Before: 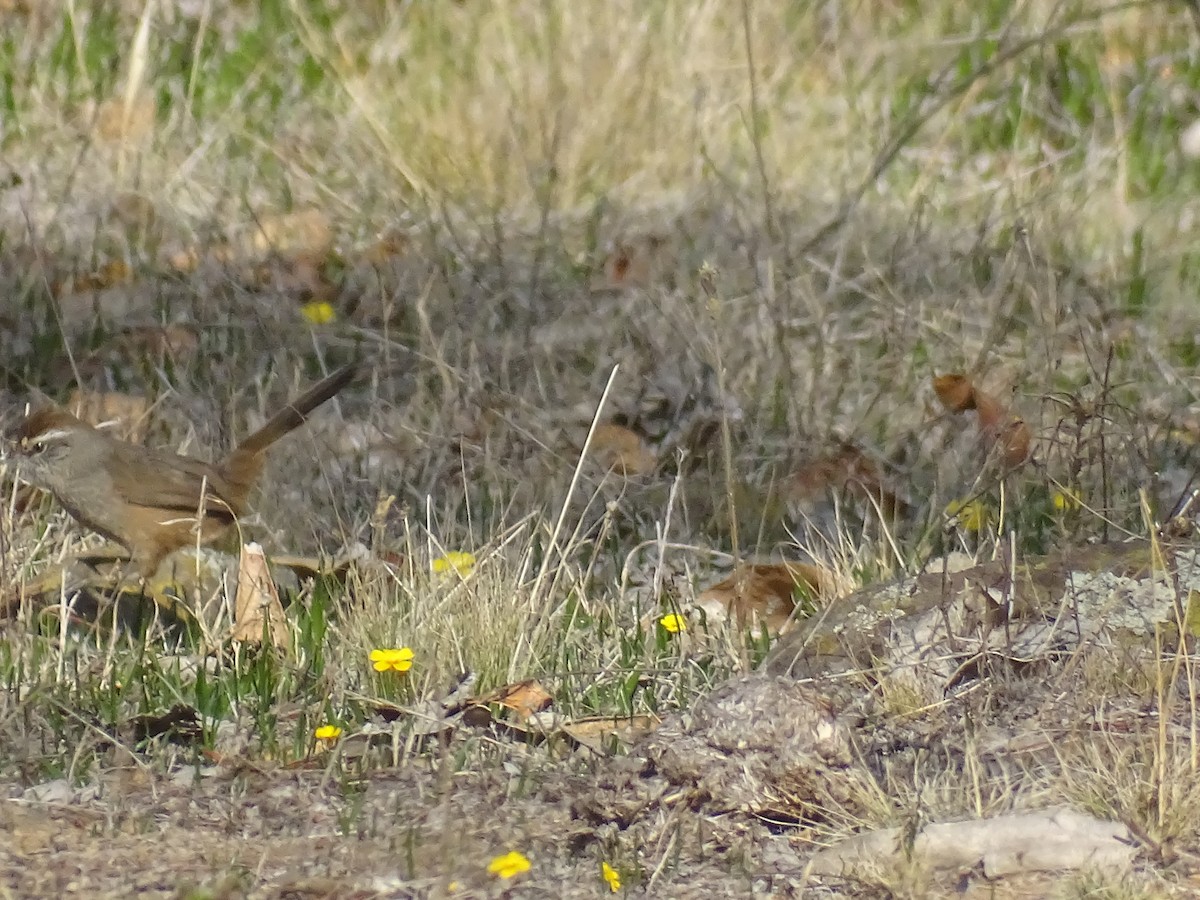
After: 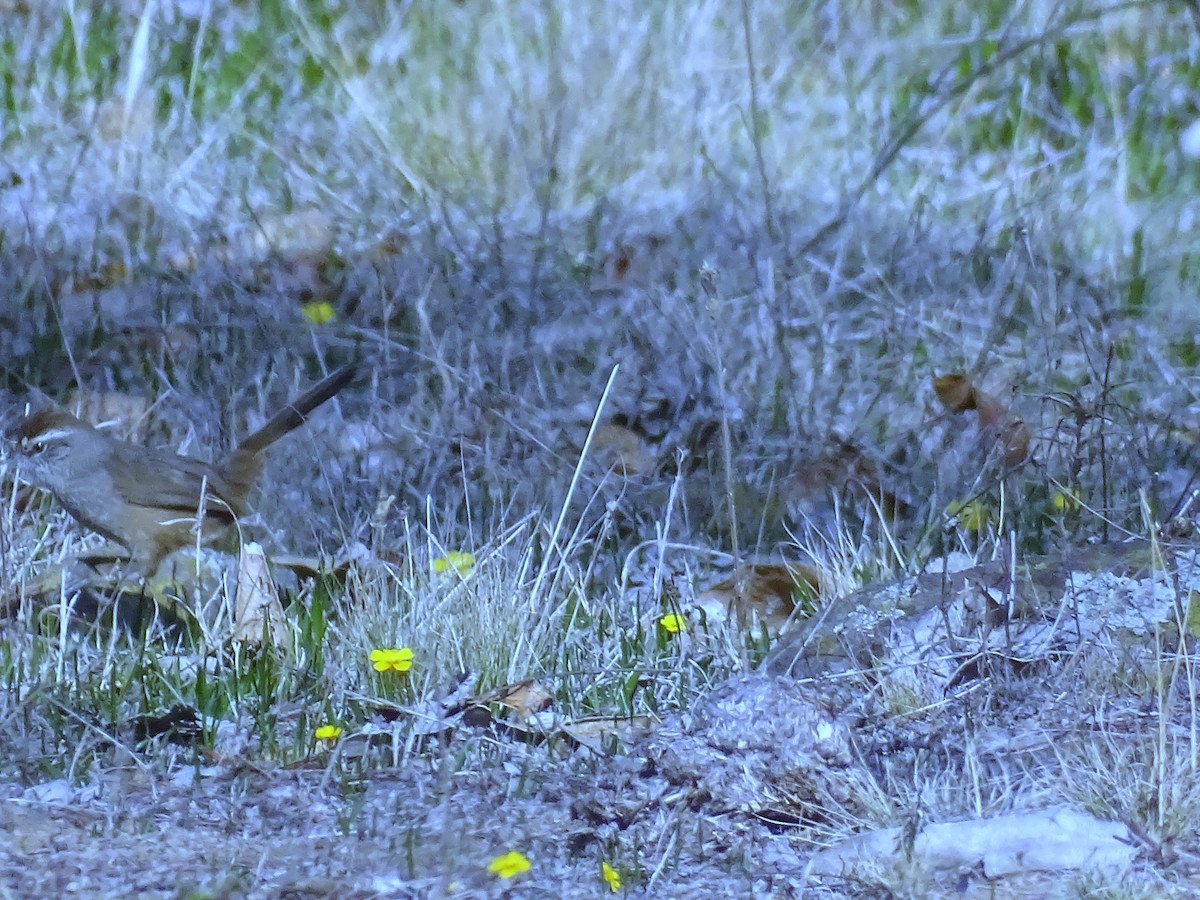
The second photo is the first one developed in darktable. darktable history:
white balance: red 0.766, blue 1.537
local contrast: mode bilateral grid, contrast 20, coarseness 50, detail 120%, midtone range 0.2
